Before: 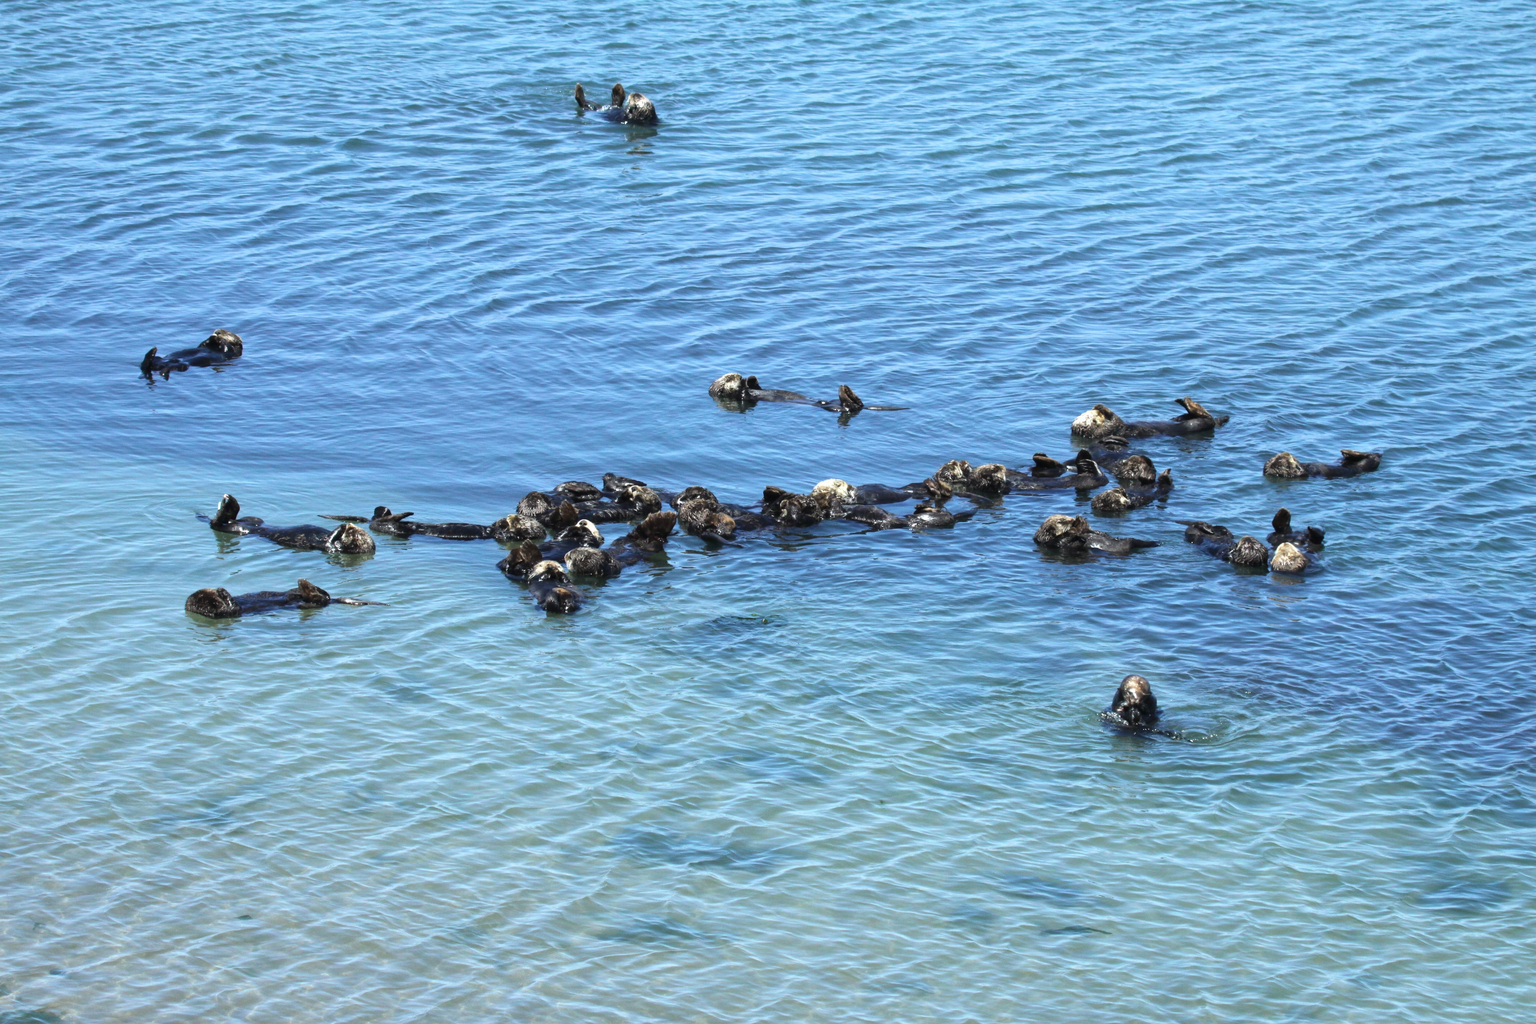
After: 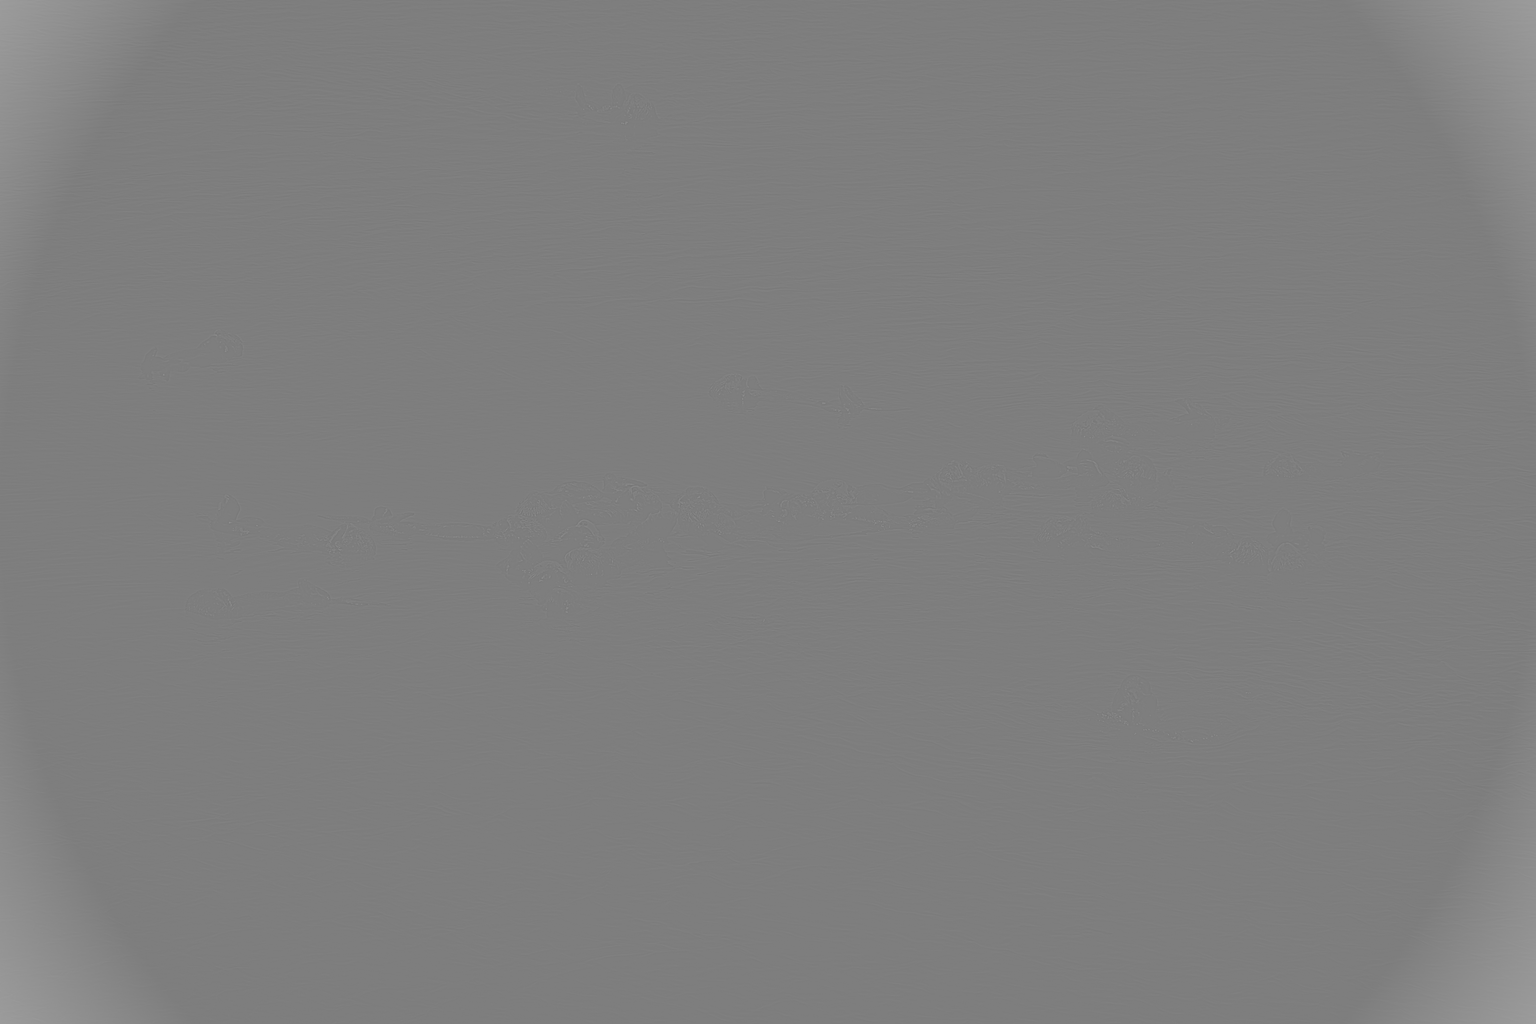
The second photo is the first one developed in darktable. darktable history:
soften: on, module defaults
highpass: sharpness 5.84%, contrast boost 8.44%
vignetting: fall-off start 100%, brightness 0.3, saturation 0
bloom: size 3%, threshold 100%, strength 0%
